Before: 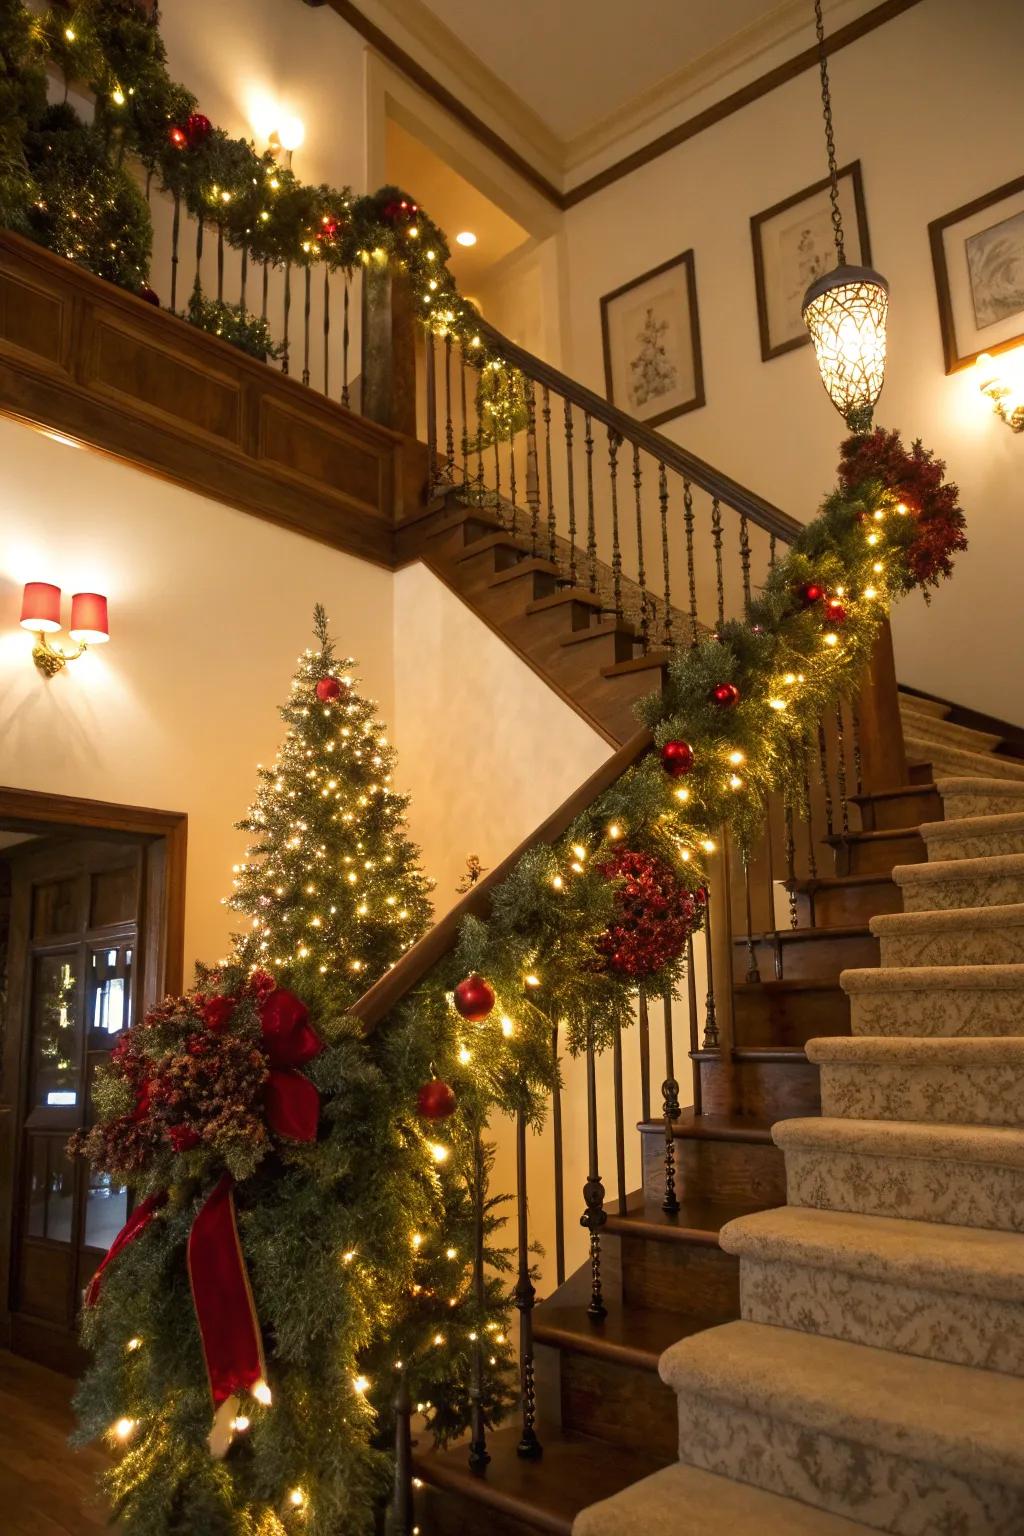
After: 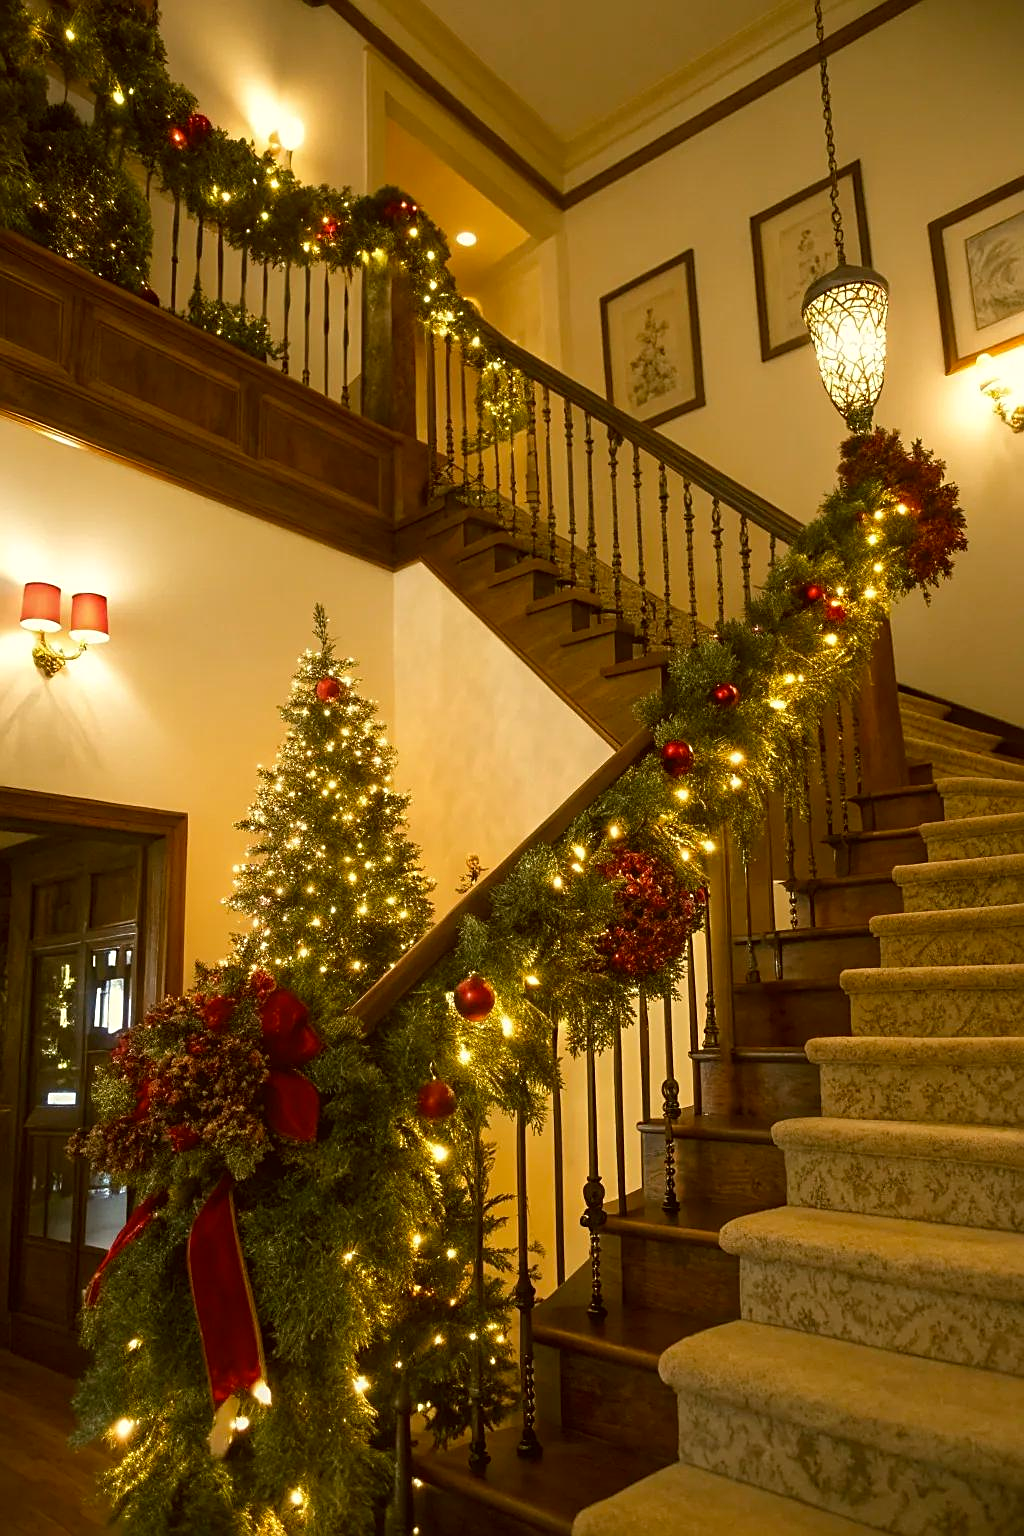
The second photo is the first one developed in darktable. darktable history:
color correction: highlights a* -1.43, highlights b* 10.12, shadows a* 0.395, shadows b* 19.35
sharpen: on, module defaults
